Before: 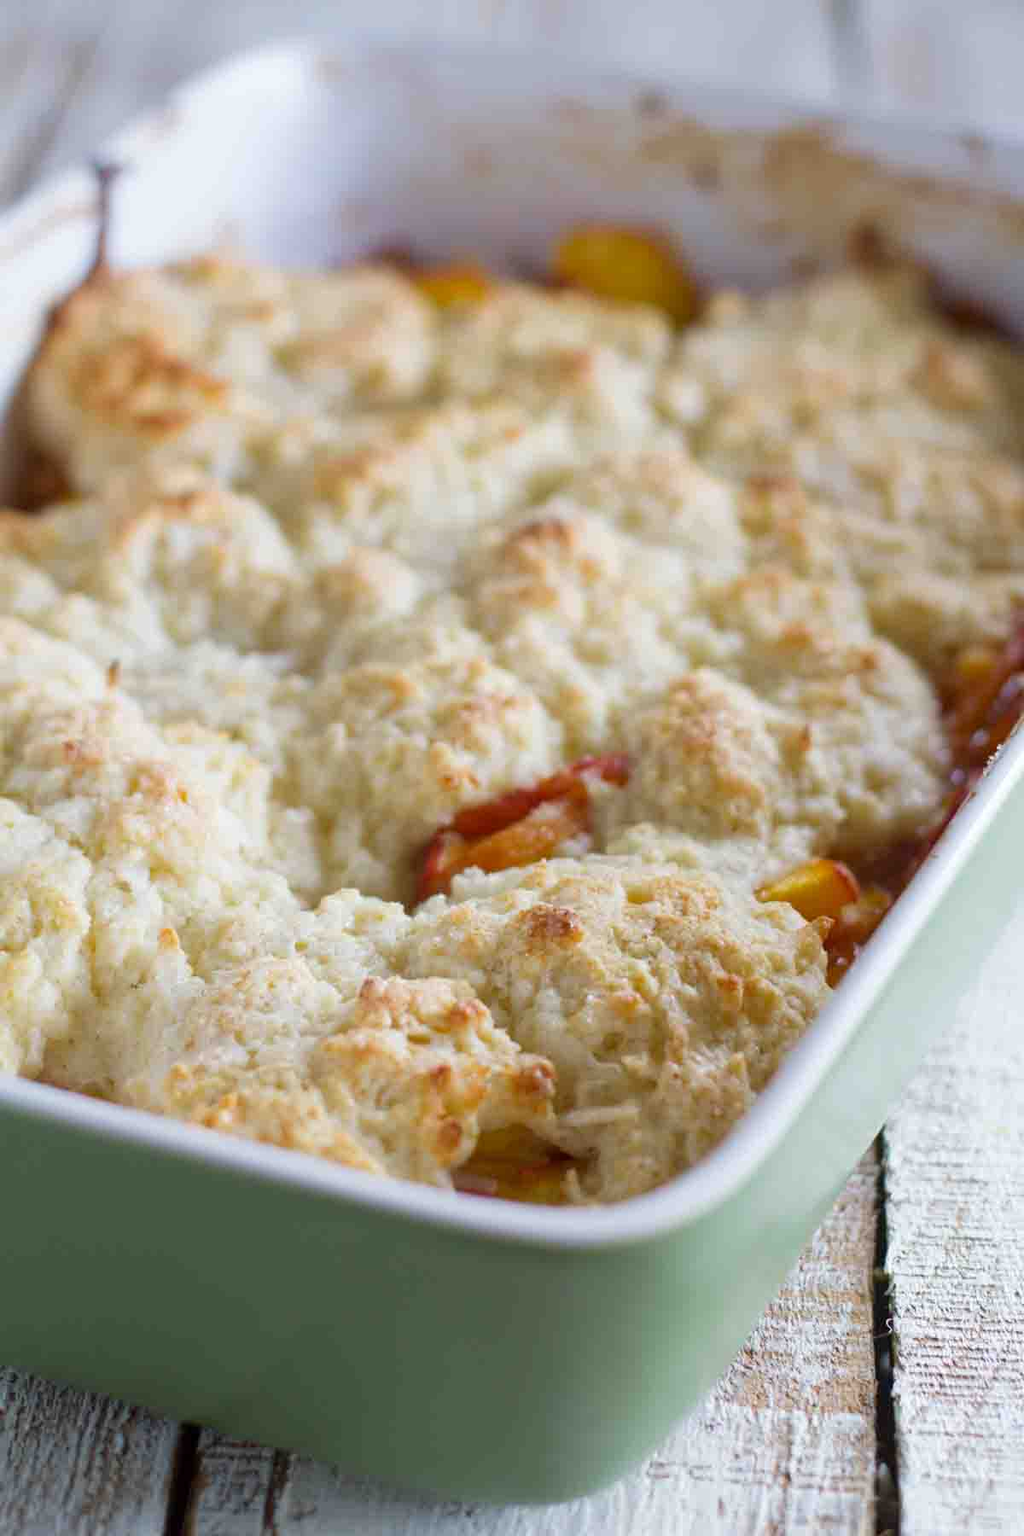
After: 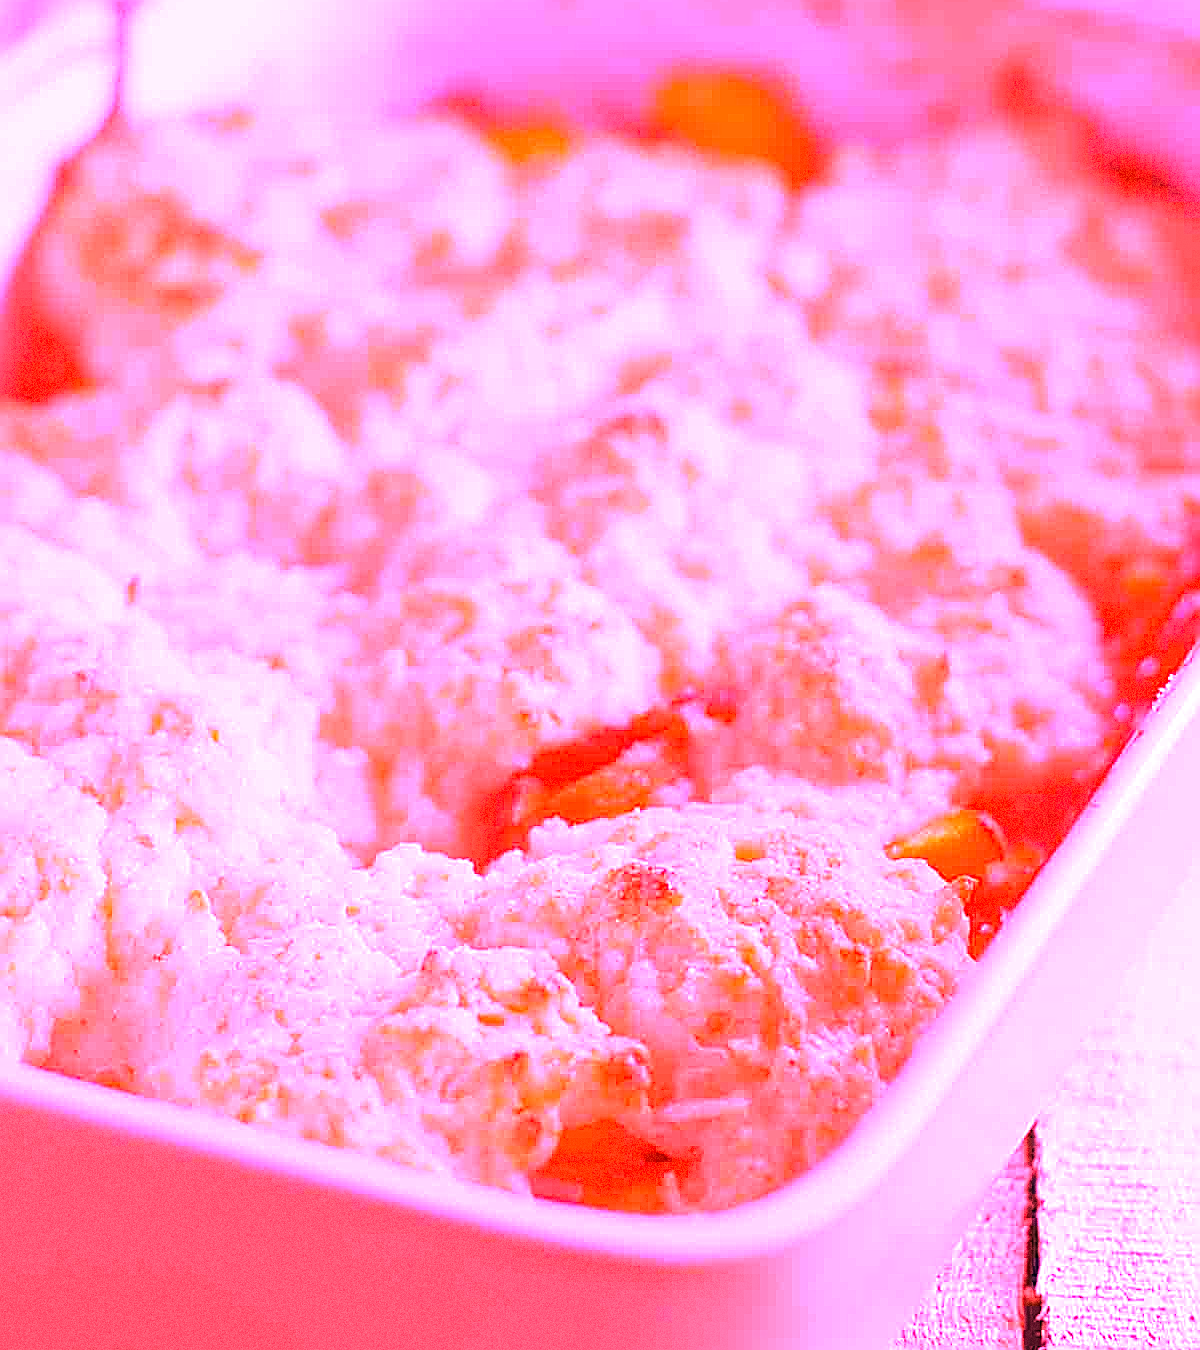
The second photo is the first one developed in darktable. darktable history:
white balance: red 4.26, blue 1.802
crop: top 11.038%, bottom 13.962%
grain: coarseness 0.09 ISO, strength 40%
sharpen: on, module defaults
